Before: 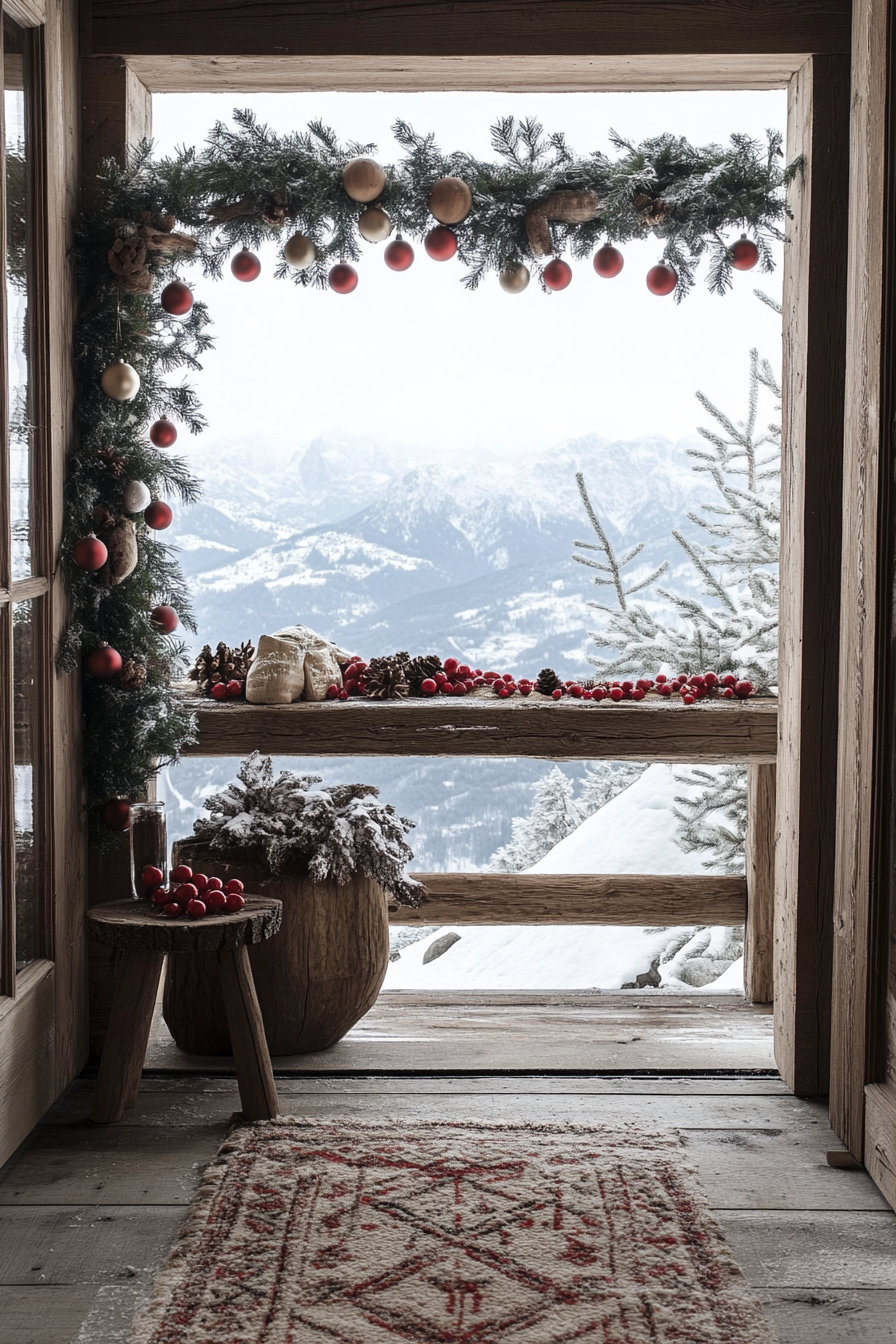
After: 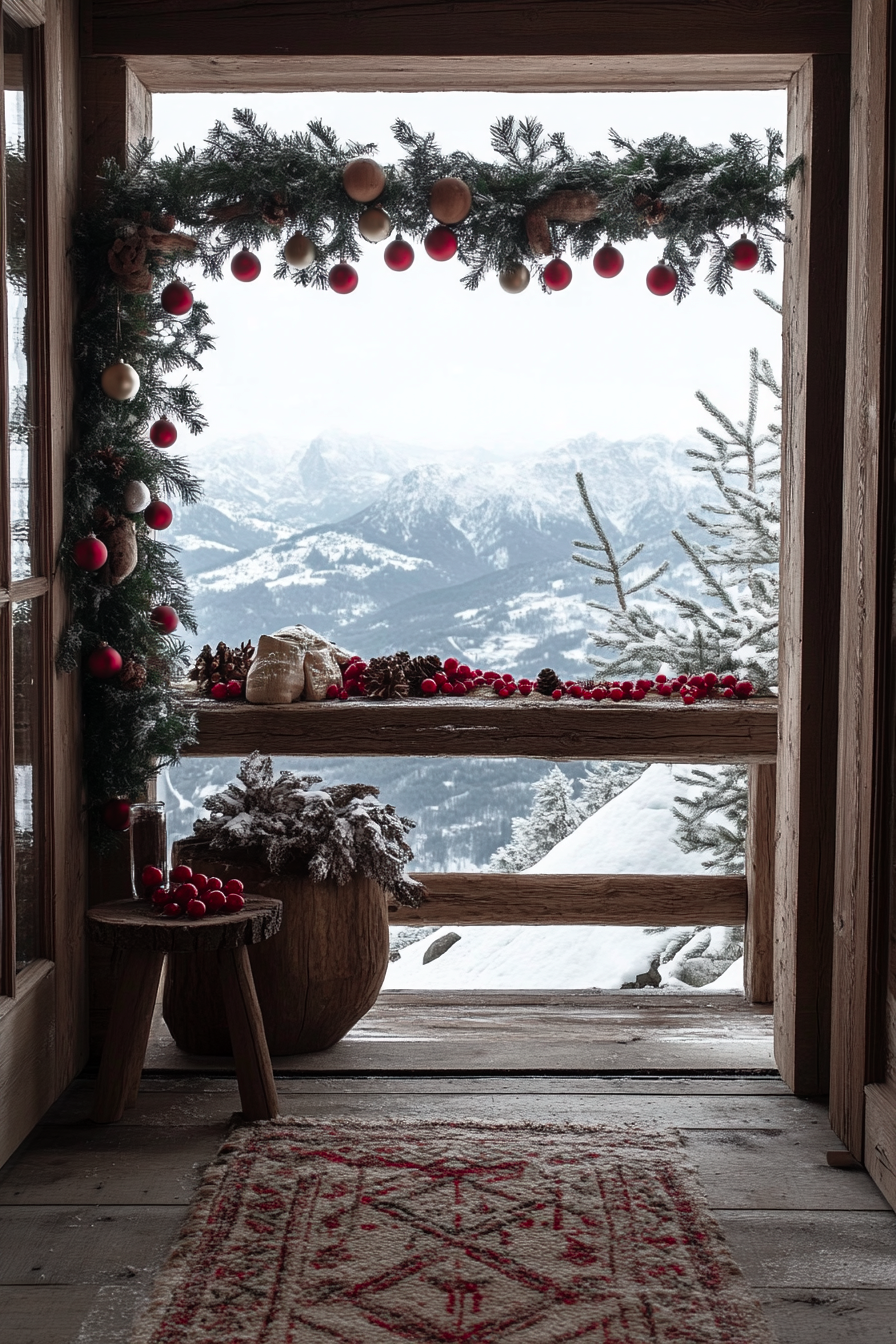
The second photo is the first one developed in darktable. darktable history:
color contrast: green-magenta contrast 1.73, blue-yellow contrast 1.15
rgb curve: curves: ch0 [(0, 0) (0.415, 0.237) (1, 1)]
